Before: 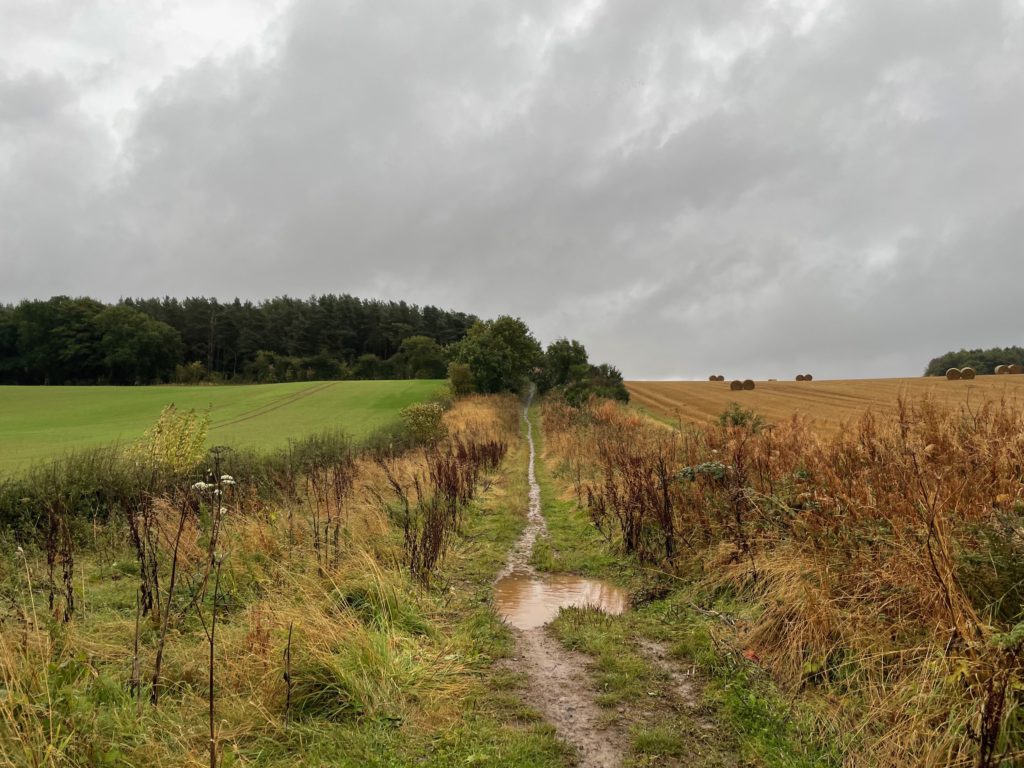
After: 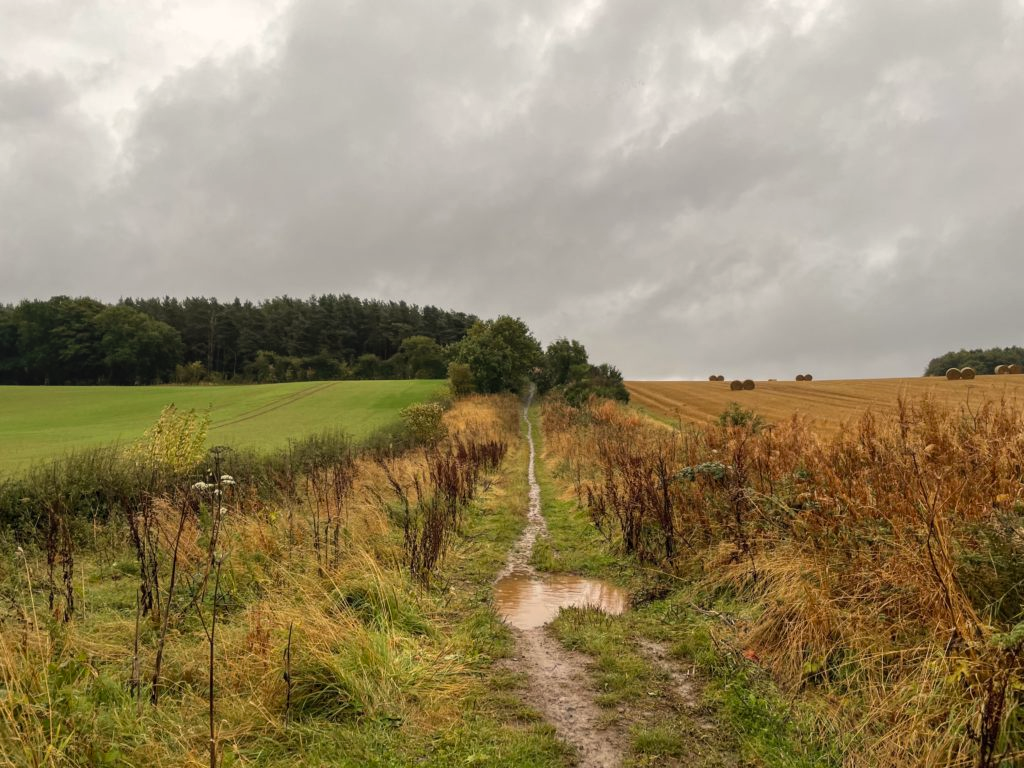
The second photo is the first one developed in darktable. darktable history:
local contrast: detail 109%
color calibration: output R [1.063, -0.012, -0.003, 0], output G [0, 1.022, 0.021, 0], output B [-0.079, 0.047, 1, 0], illuminant same as pipeline (D50), adaptation XYZ, x 0.346, y 0.358, temperature 5017.61 K
